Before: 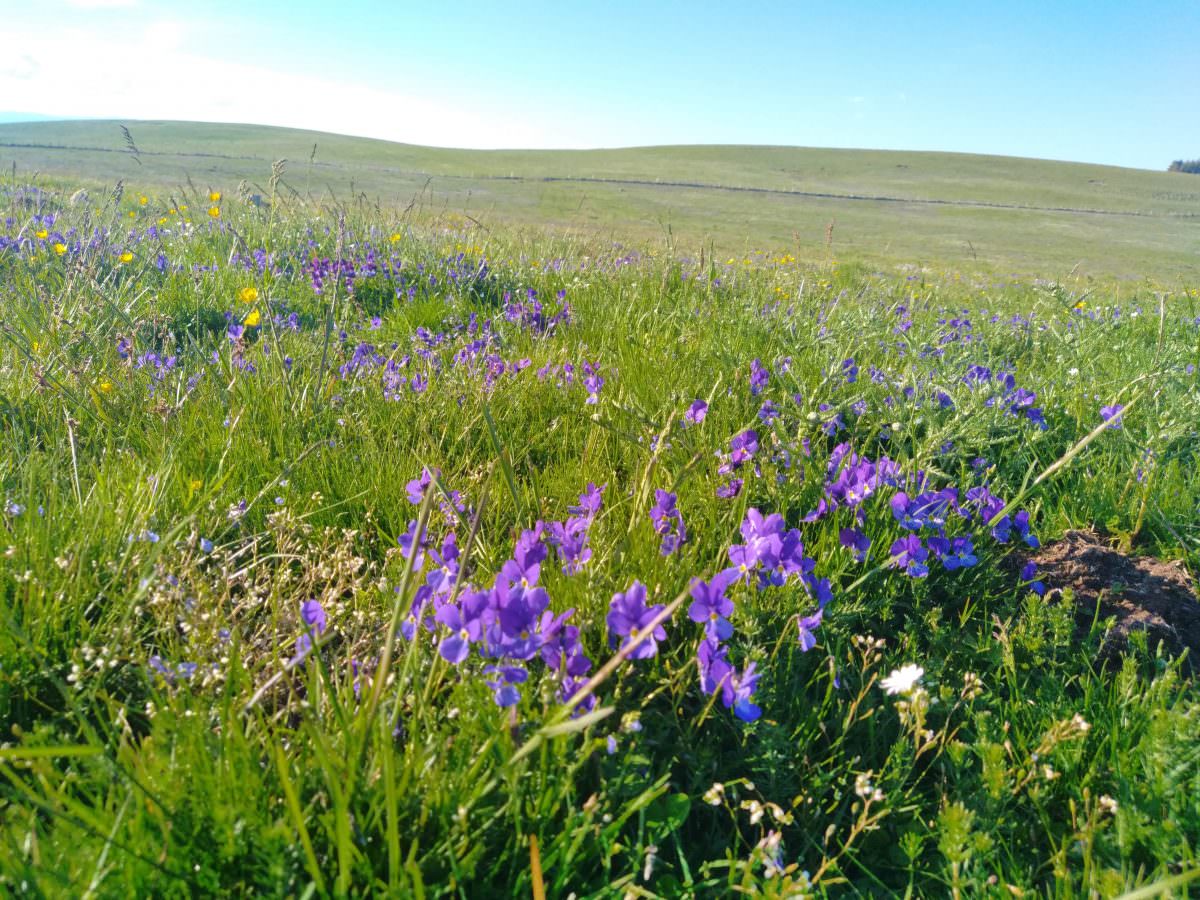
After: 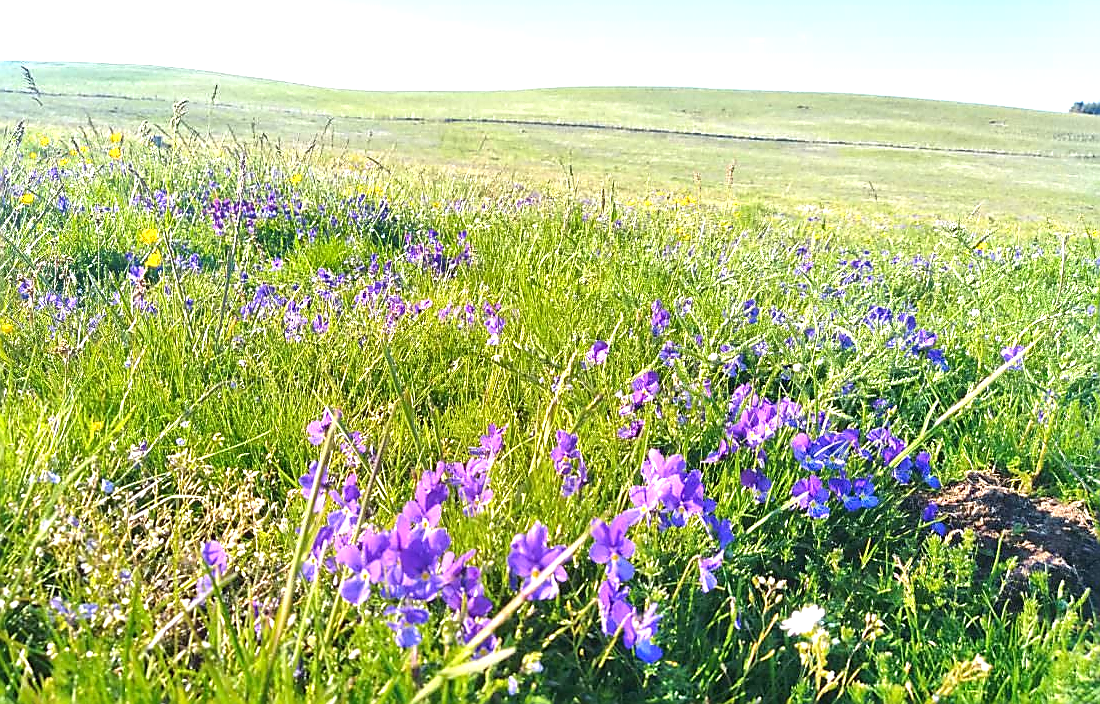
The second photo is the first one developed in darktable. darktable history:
crop: left 8.309%, top 6.566%, bottom 15.196%
shadows and highlights: radius 127.52, shadows 30.43, highlights -31.18, low approximation 0.01, soften with gaussian
exposure: black level correction 0, exposure 1.101 EV, compensate exposure bias true, compensate highlight preservation false
sharpen: radius 1.375, amount 1.258, threshold 0.769
